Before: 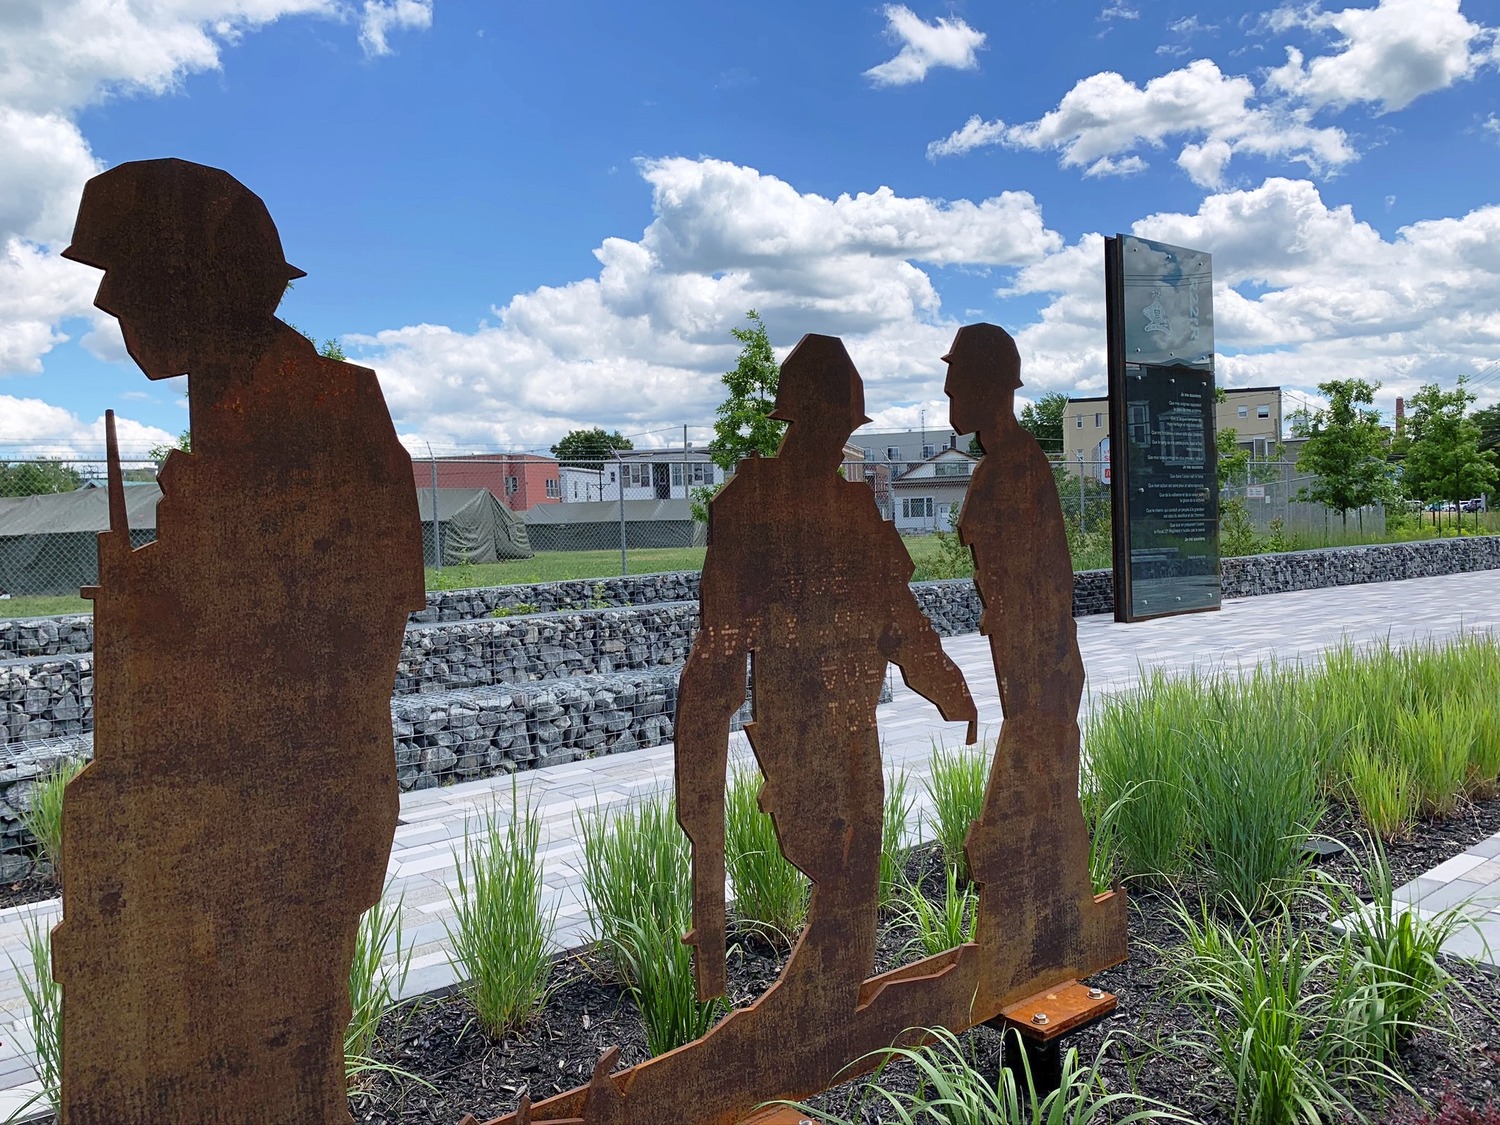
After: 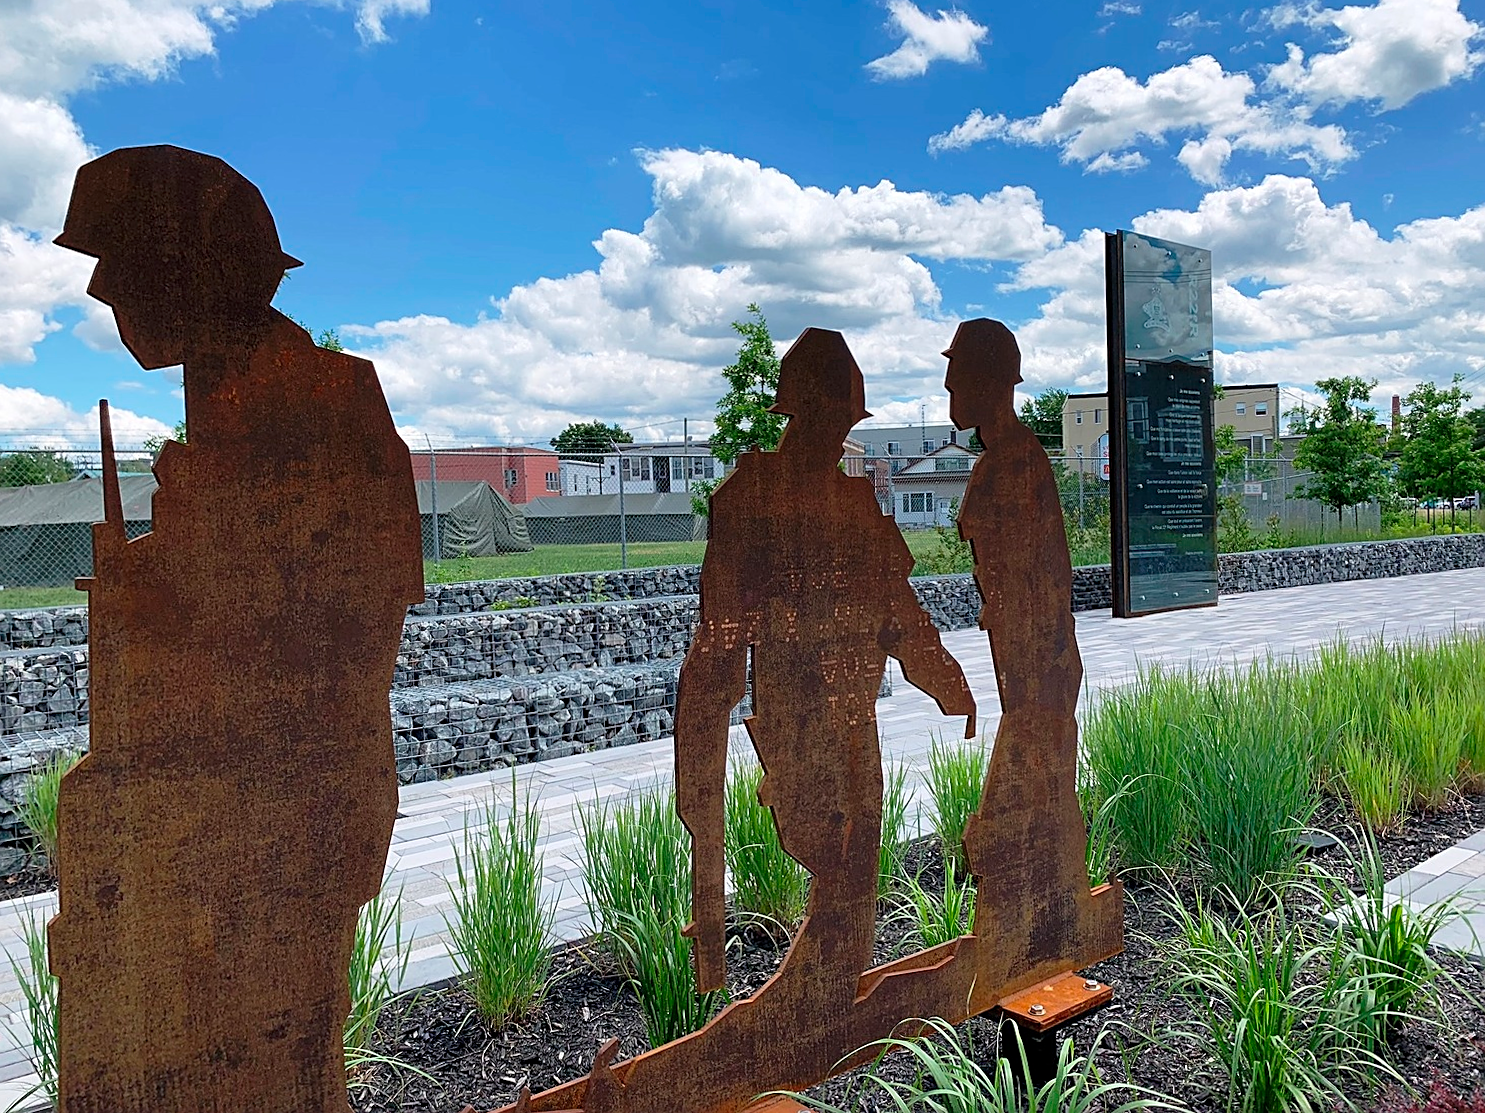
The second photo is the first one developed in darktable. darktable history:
sharpen: on, module defaults
rotate and perspective: rotation 0.174°, lens shift (vertical) 0.013, lens shift (horizontal) 0.019, shear 0.001, automatic cropping original format, crop left 0.007, crop right 0.991, crop top 0.016, crop bottom 0.997
